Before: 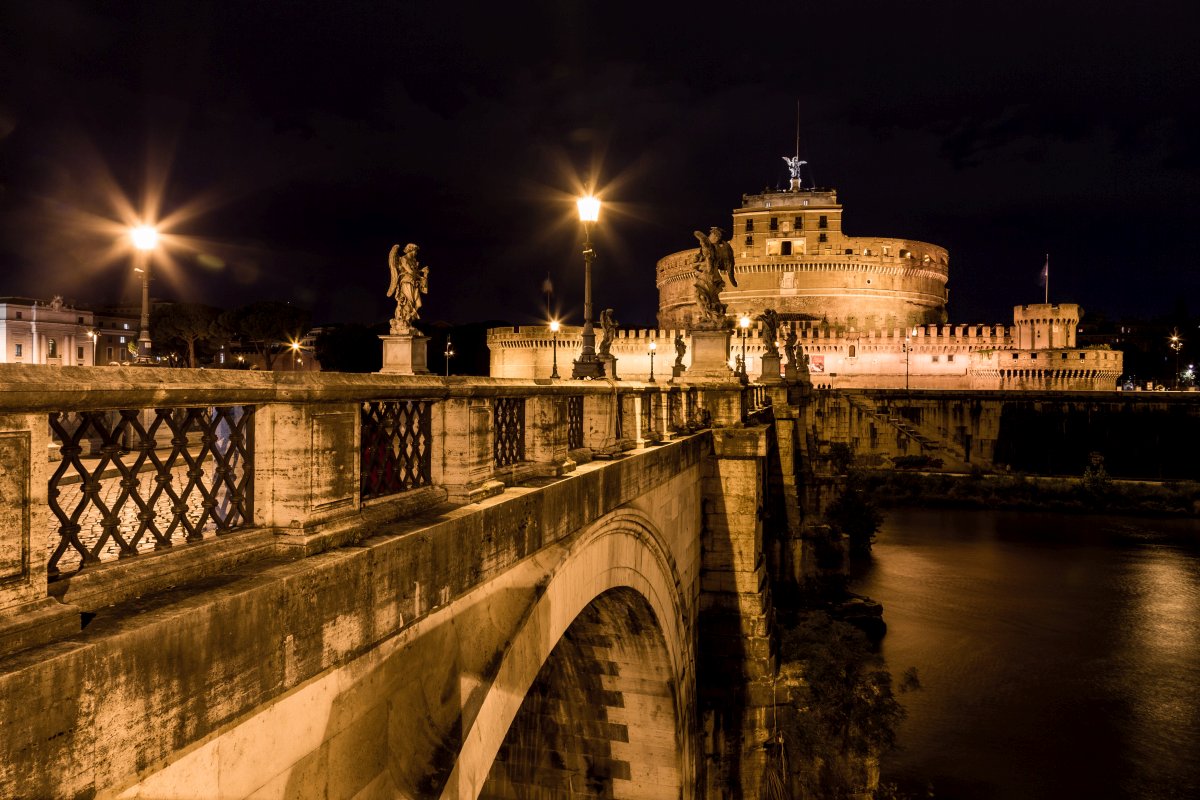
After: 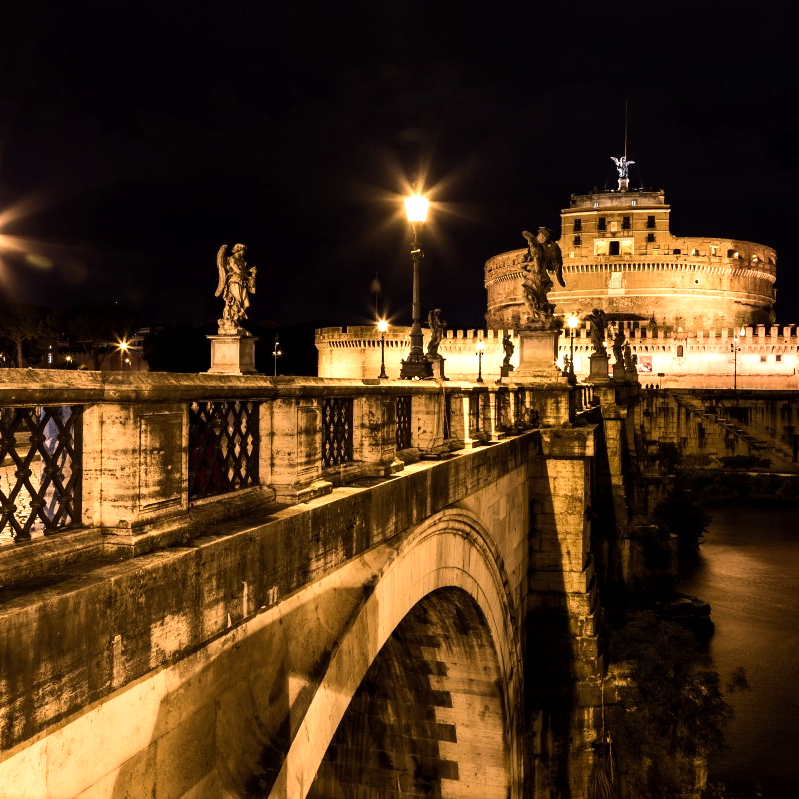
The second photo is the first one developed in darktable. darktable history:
crop and rotate: left 14.385%, right 18.948%
tone equalizer: -8 EV -0.75 EV, -7 EV -0.7 EV, -6 EV -0.6 EV, -5 EV -0.4 EV, -3 EV 0.4 EV, -2 EV 0.6 EV, -1 EV 0.7 EV, +0 EV 0.75 EV, edges refinement/feathering 500, mask exposure compensation -1.57 EV, preserve details no
